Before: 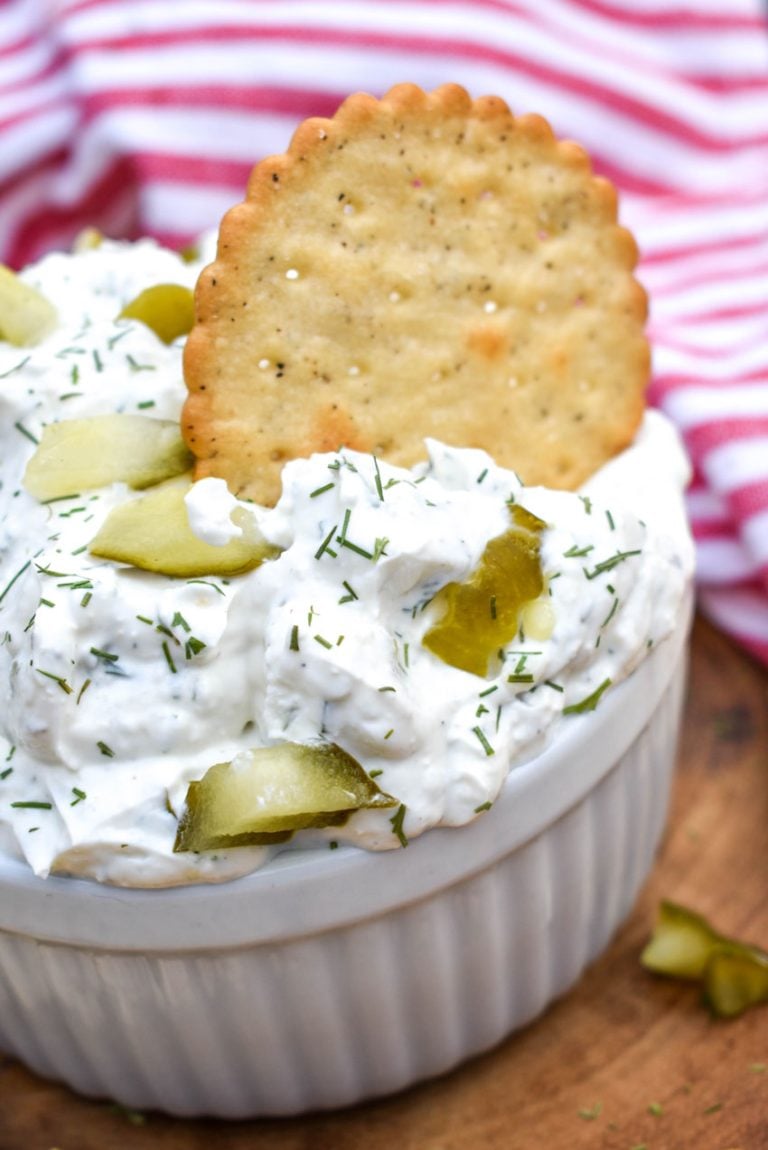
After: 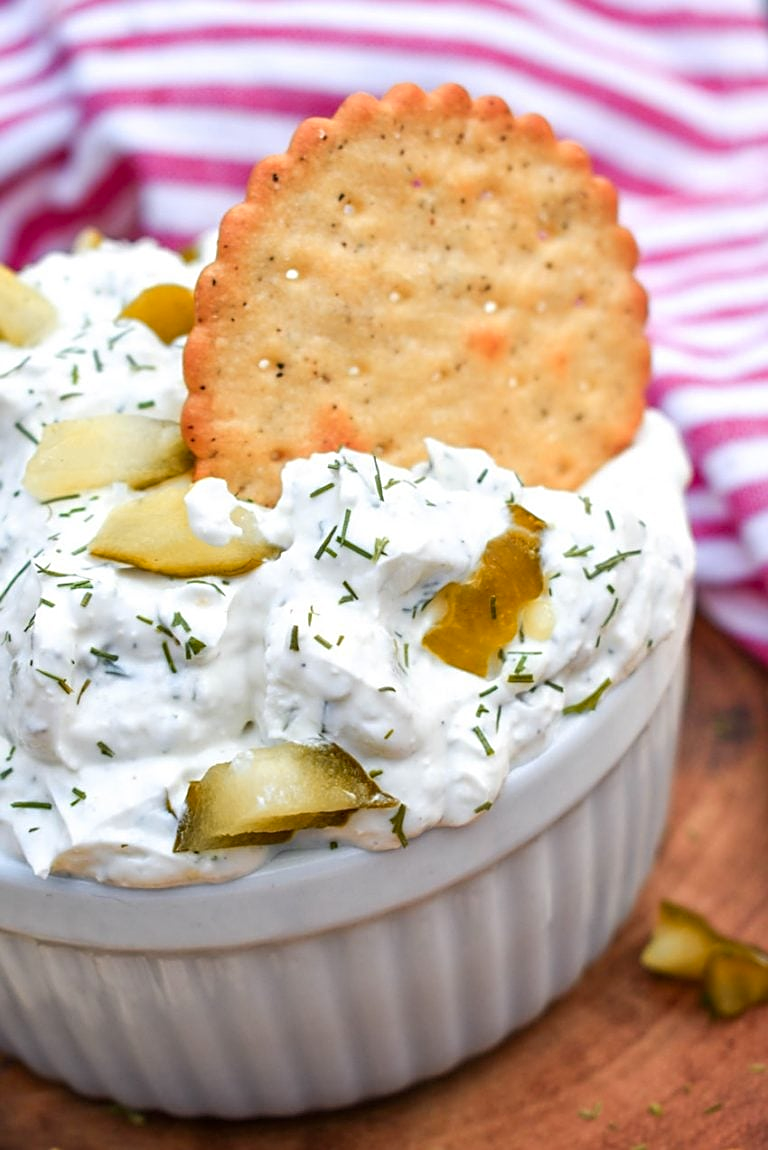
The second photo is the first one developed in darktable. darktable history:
sharpen: on, module defaults
color zones: curves: ch1 [(0.239, 0.552) (0.75, 0.5)]; ch2 [(0.25, 0.462) (0.749, 0.457)], mix 25.94%
